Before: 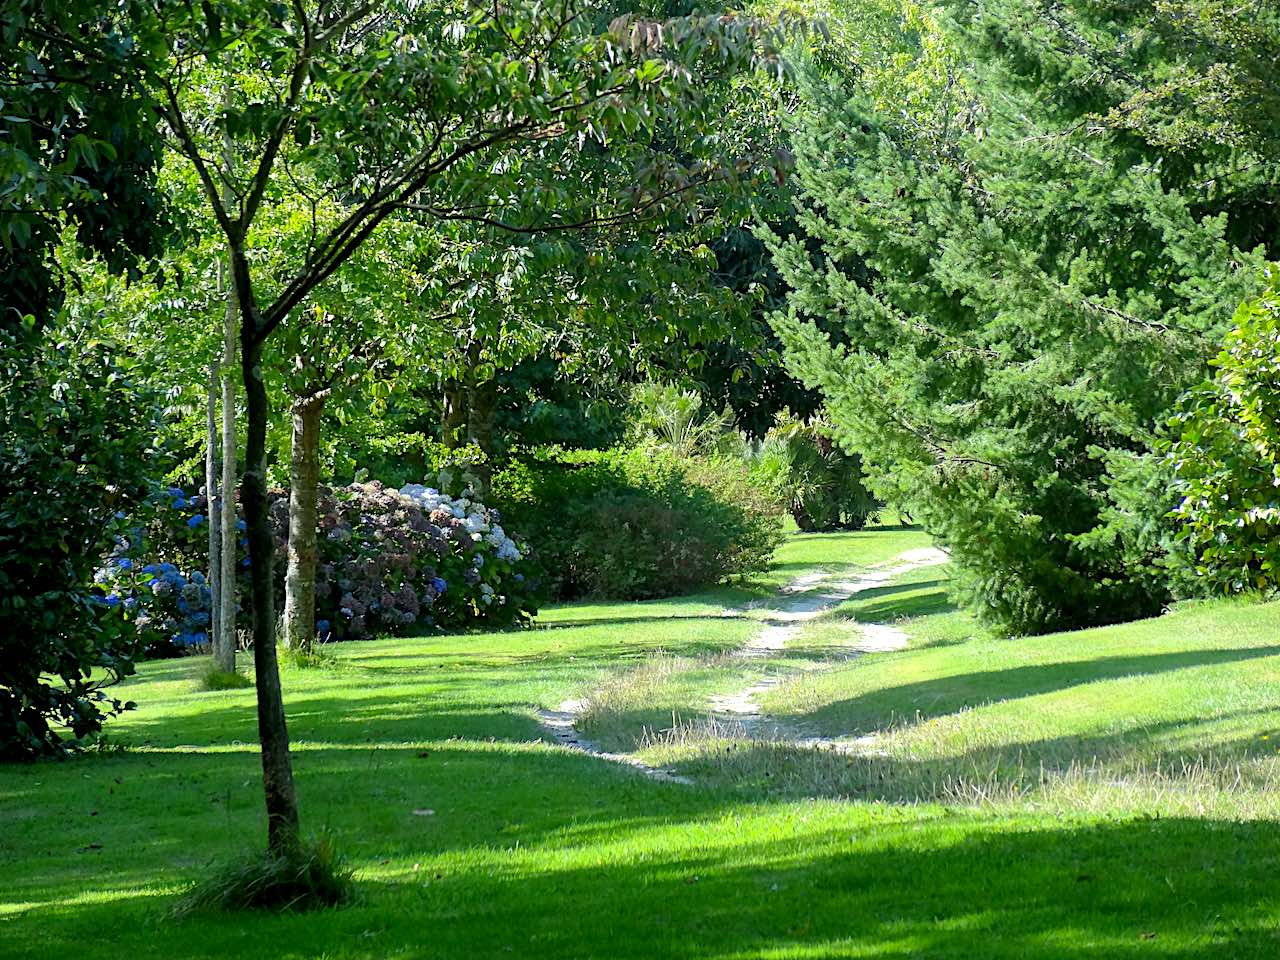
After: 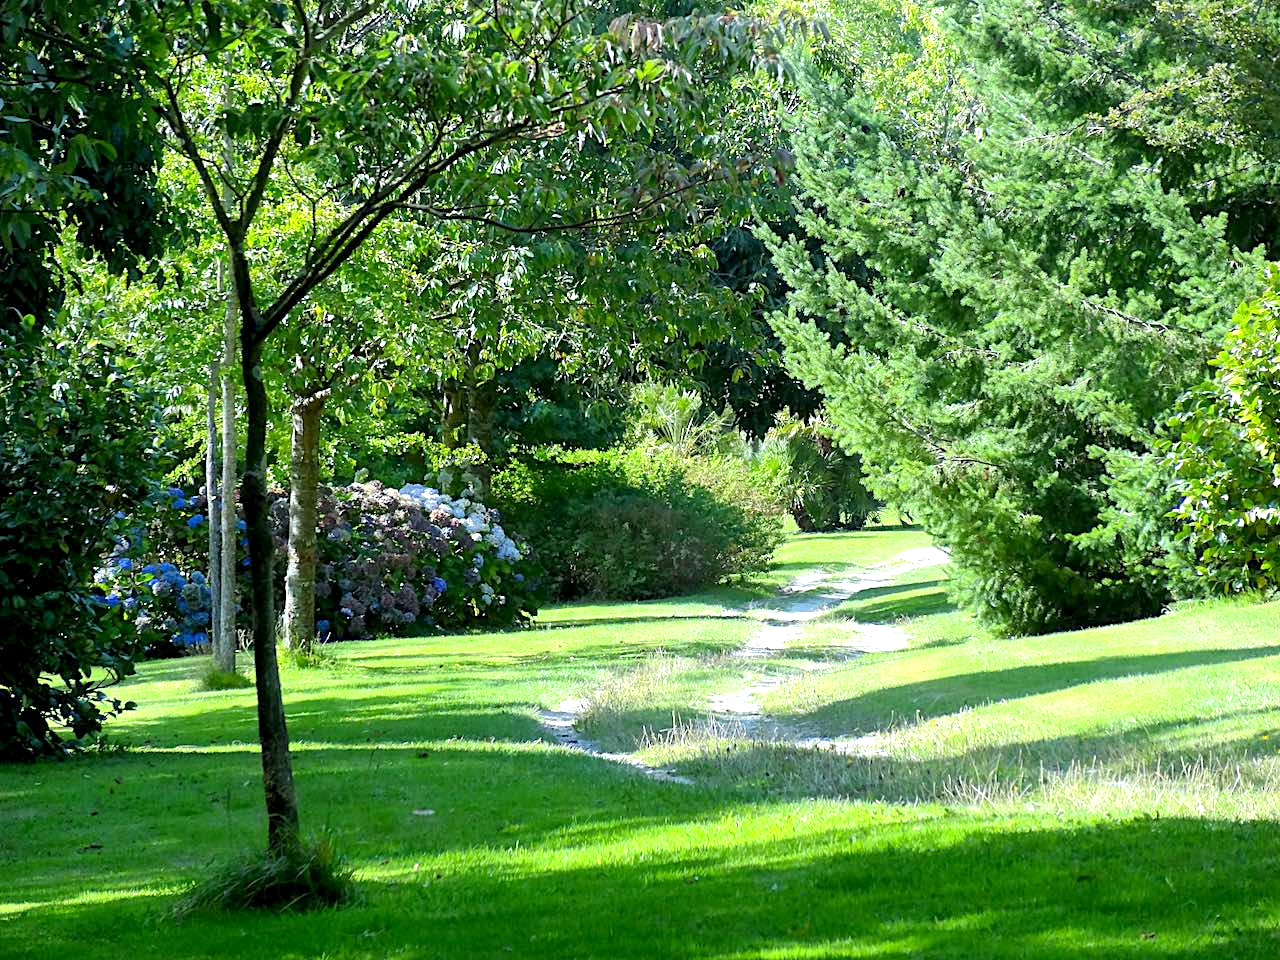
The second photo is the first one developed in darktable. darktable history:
white balance: red 0.967, blue 1.049
exposure: black level correction 0.001, exposure 0.5 EV, compensate exposure bias true, compensate highlight preservation false
